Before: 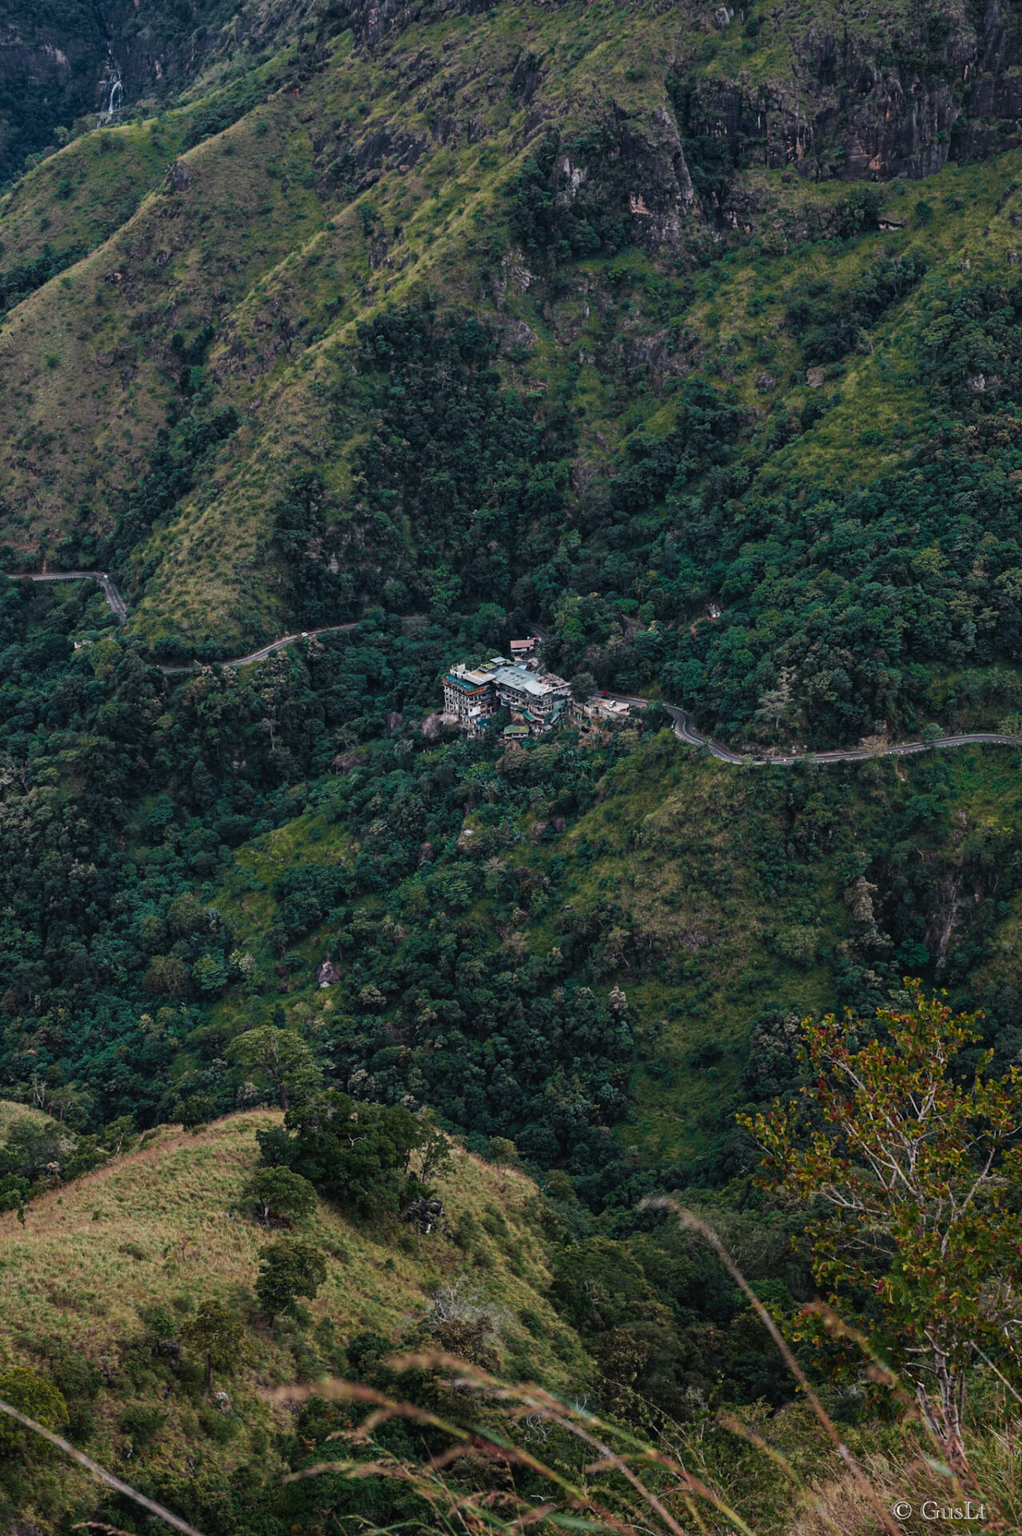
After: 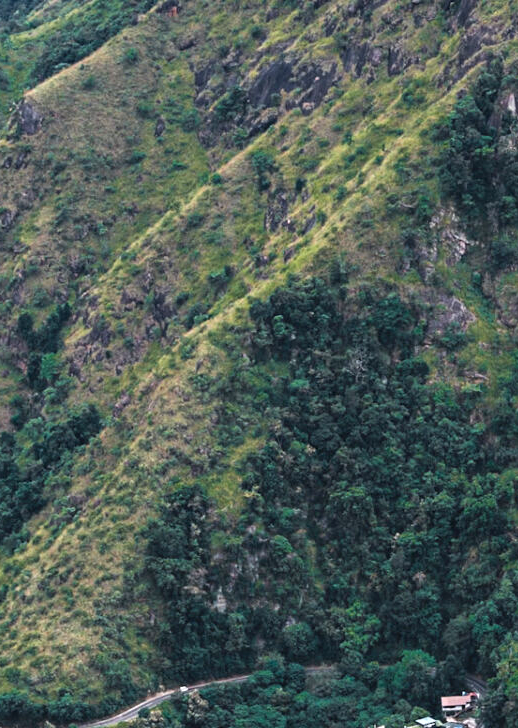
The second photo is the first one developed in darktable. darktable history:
crop: left 15.452%, top 5.459%, right 43.956%, bottom 56.62%
exposure: exposure 1 EV, compensate highlight preservation false
